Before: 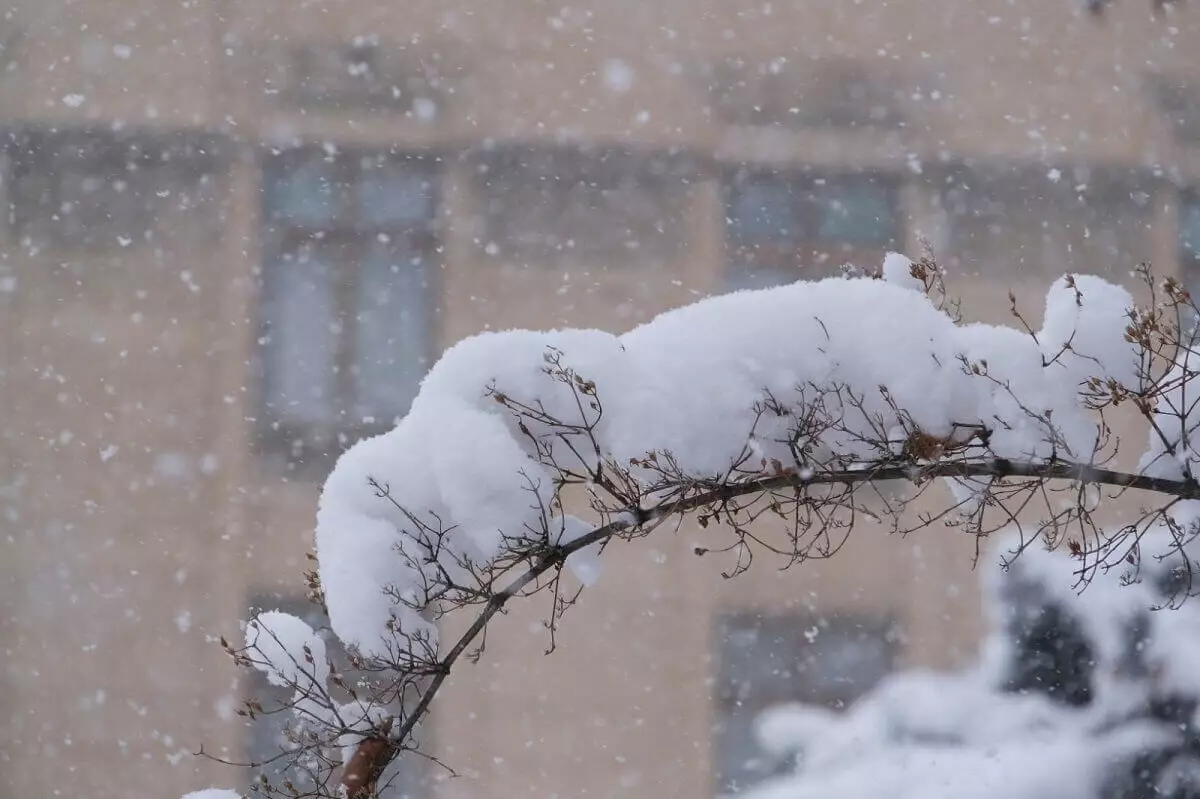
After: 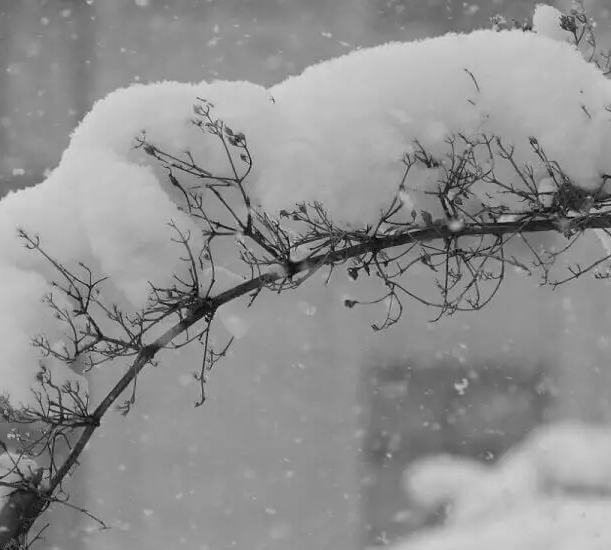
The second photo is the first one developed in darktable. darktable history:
crop and rotate: left 29.237%, top 31.152%, right 19.807%
monochrome: a -6.99, b 35.61, size 1.4
